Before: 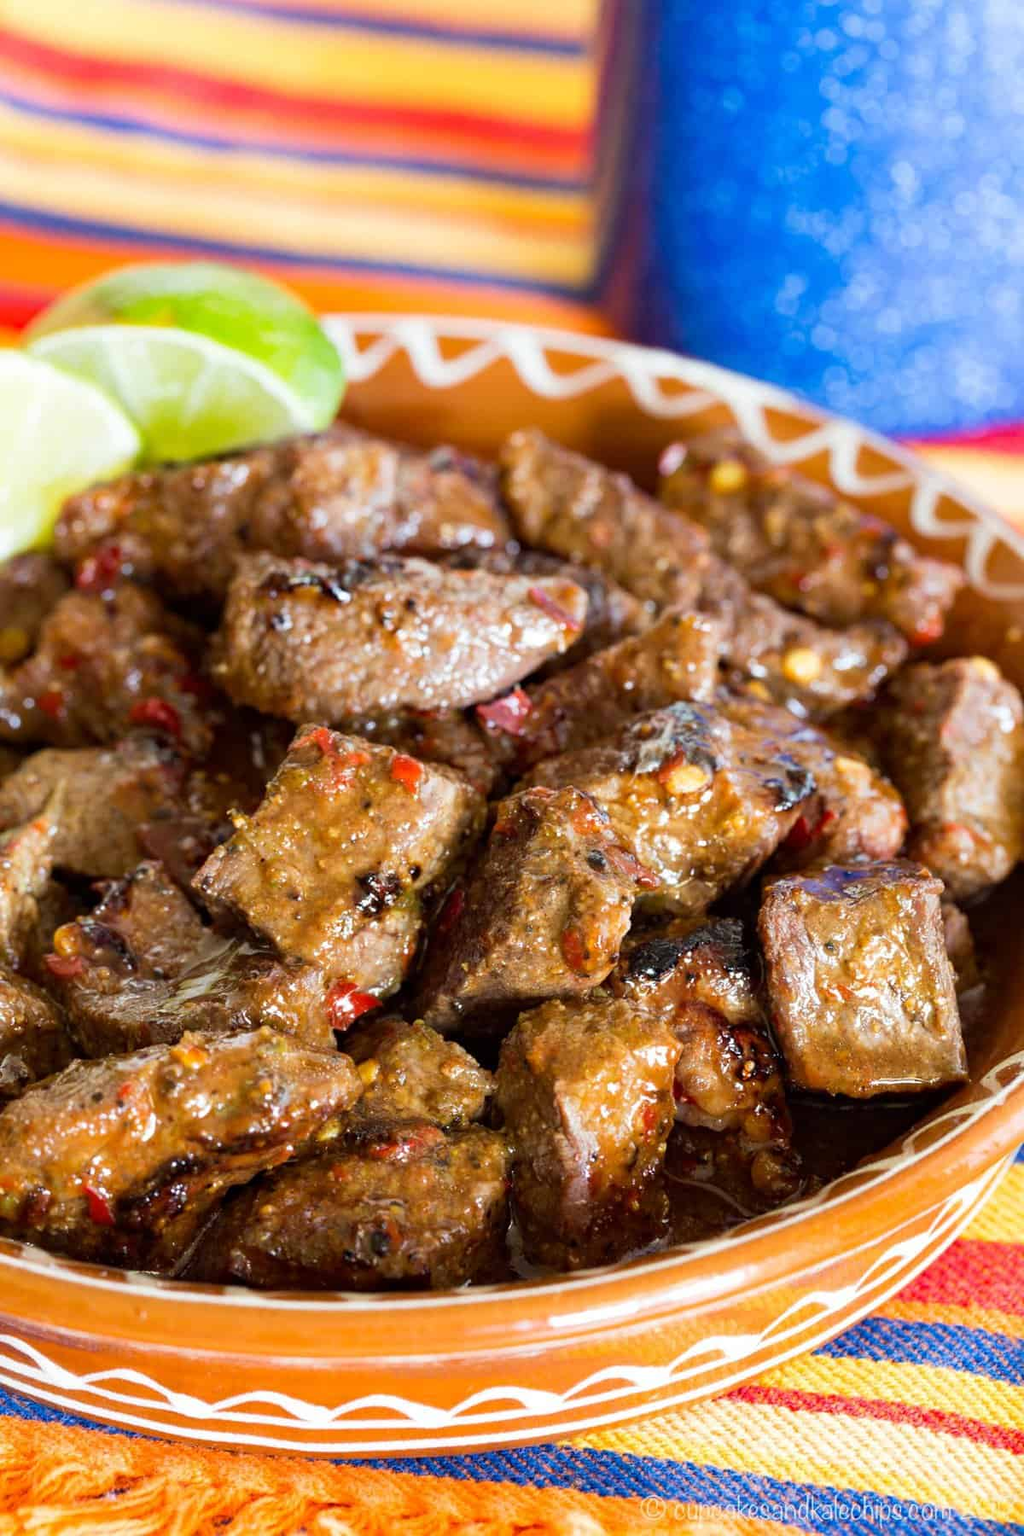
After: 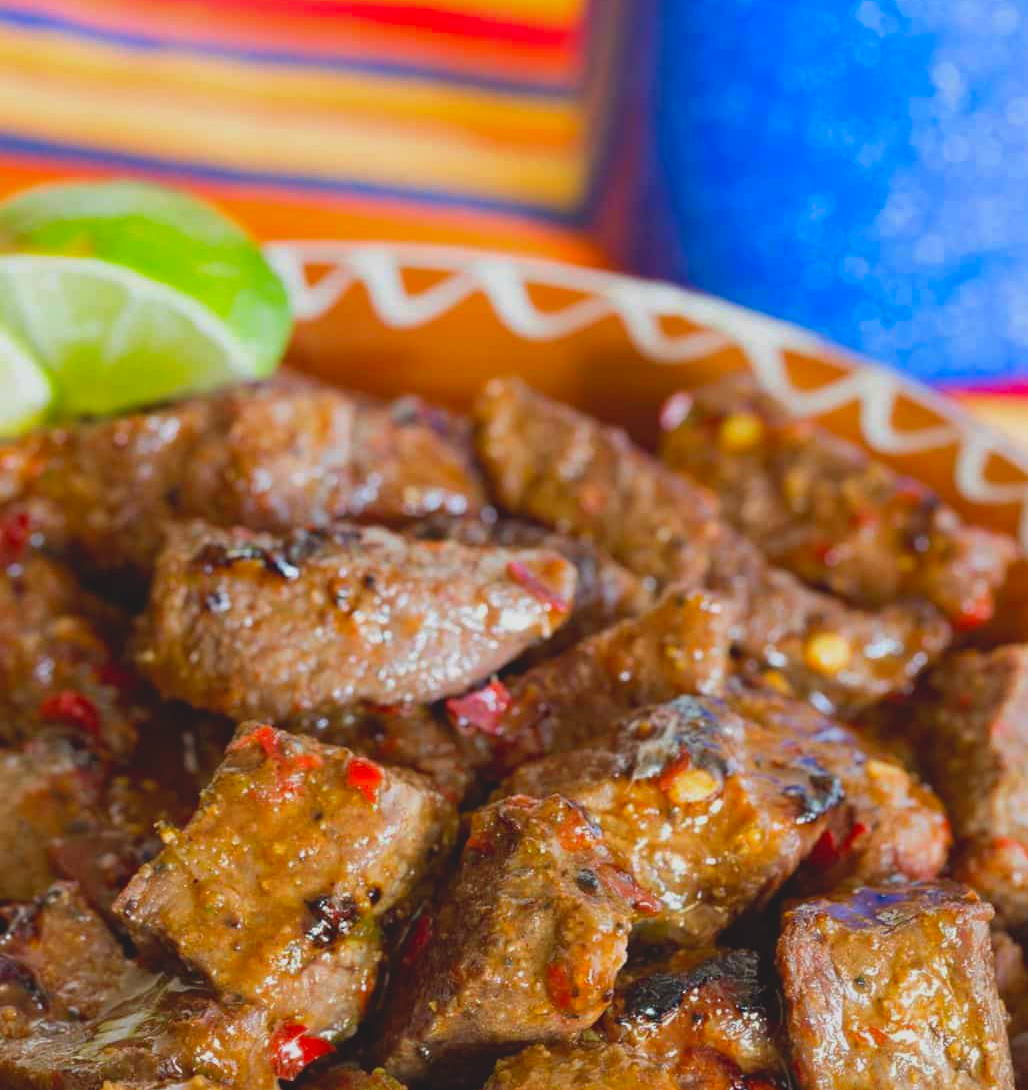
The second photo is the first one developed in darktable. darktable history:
contrast brightness saturation: contrast -0.201, saturation 0.188
base curve: curves: ch0 [(0, 0) (0.74, 0.67) (1, 1)], preserve colors none
crop and rotate: left 9.338%, top 7.093%, right 4.995%, bottom 32.329%
